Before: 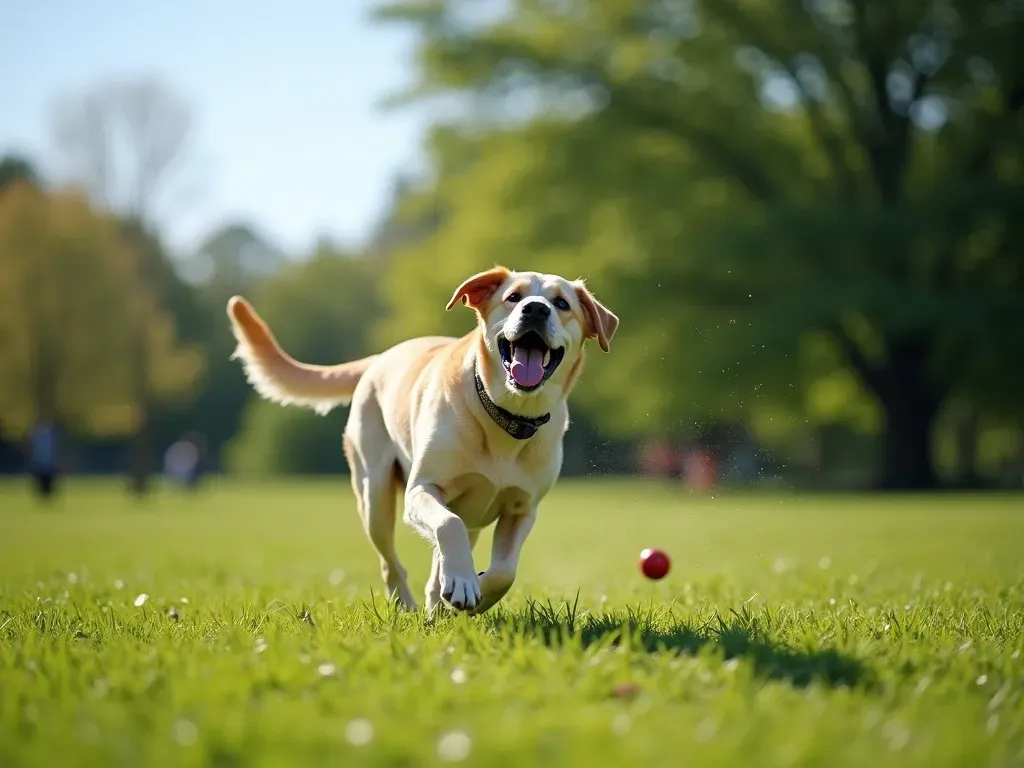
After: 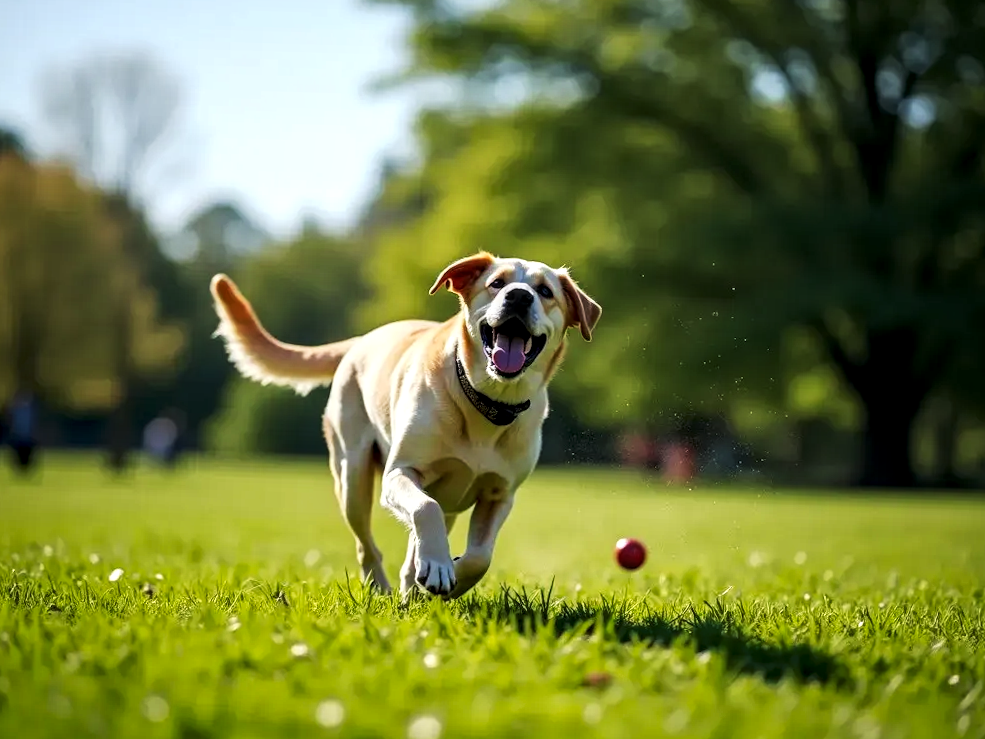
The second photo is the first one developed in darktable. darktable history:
tone curve: curves: ch0 [(0, 0) (0.003, 0.012) (0.011, 0.015) (0.025, 0.02) (0.044, 0.032) (0.069, 0.044) (0.1, 0.063) (0.136, 0.085) (0.177, 0.121) (0.224, 0.159) (0.277, 0.207) (0.335, 0.261) (0.399, 0.328) (0.468, 0.41) (0.543, 0.506) (0.623, 0.609) (0.709, 0.719) (0.801, 0.82) (0.898, 0.907) (1, 1)], preserve colors none
local contrast: detail 144%
crop and rotate: angle -1.69°
